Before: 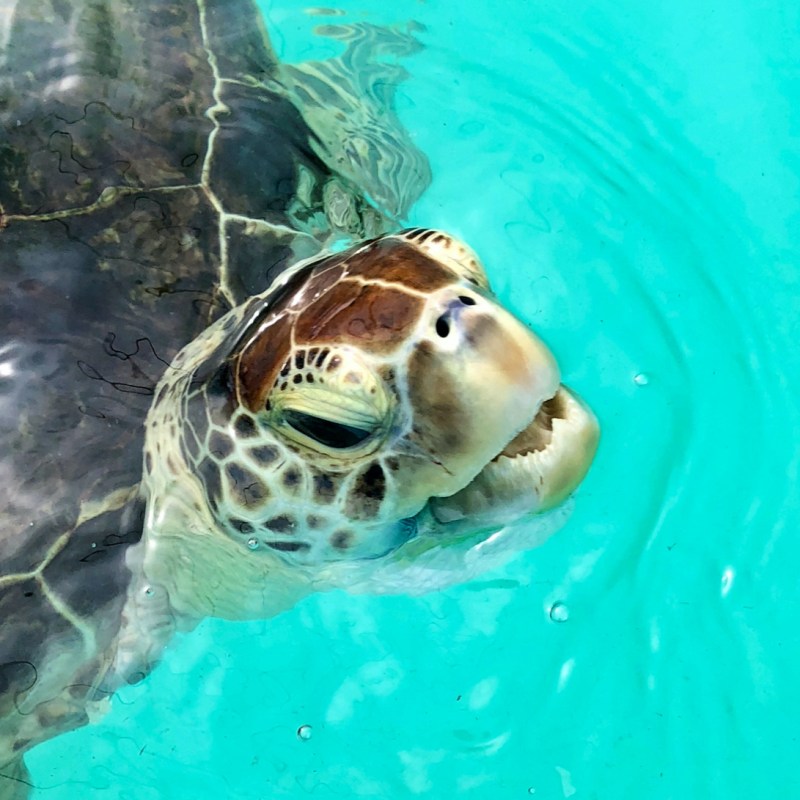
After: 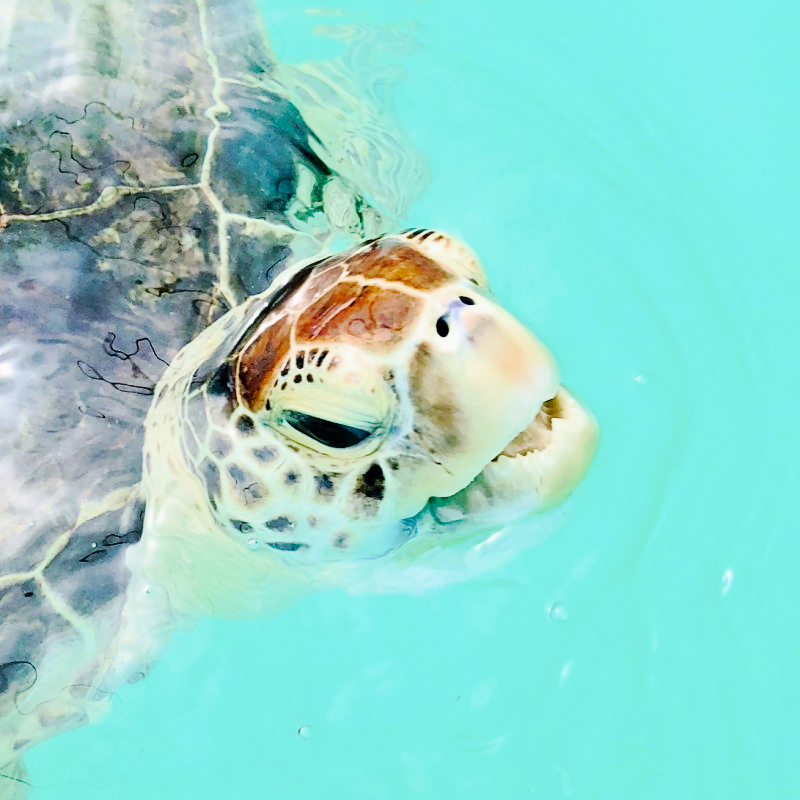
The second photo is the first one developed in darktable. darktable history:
exposure: exposure 1.091 EV, compensate highlight preservation false
base curve: curves: ch0 [(0, 0) (0.028, 0.03) (0.121, 0.232) (0.46, 0.748) (0.859, 0.968) (1, 1)]
color zones: curves: ch0 [(0, 0.444) (0.143, 0.442) (0.286, 0.441) (0.429, 0.441) (0.571, 0.441) (0.714, 0.441) (0.857, 0.442) (1, 0.444)]
tone curve: curves: ch0 [(0, 0) (0.037, 0.011) (0.135, 0.093) (0.266, 0.281) (0.461, 0.555) (0.581, 0.716) (0.675, 0.793) (0.767, 0.849) (0.91, 0.924) (1, 0.979)]; ch1 [(0, 0) (0.292, 0.278) (0.419, 0.423) (0.493, 0.492) (0.506, 0.5) (0.534, 0.529) (0.562, 0.562) (0.641, 0.663) (0.754, 0.76) (1, 1)]; ch2 [(0, 0) (0.294, 0.3) (0.361, 0.372) (0.429, 0.445) (0.478, 0.486) (0.502, 0.498) (0.518, 0.522) (0.531, 0.549) (0.561, 0.579) (0.64, 0.645) (0.7, 0.7) (0.861, 0.808) (1, 0.951)], preserve colors none
shadows and highlights: shadows 25.97, white point adjustment -3.09, highlights -30.1
